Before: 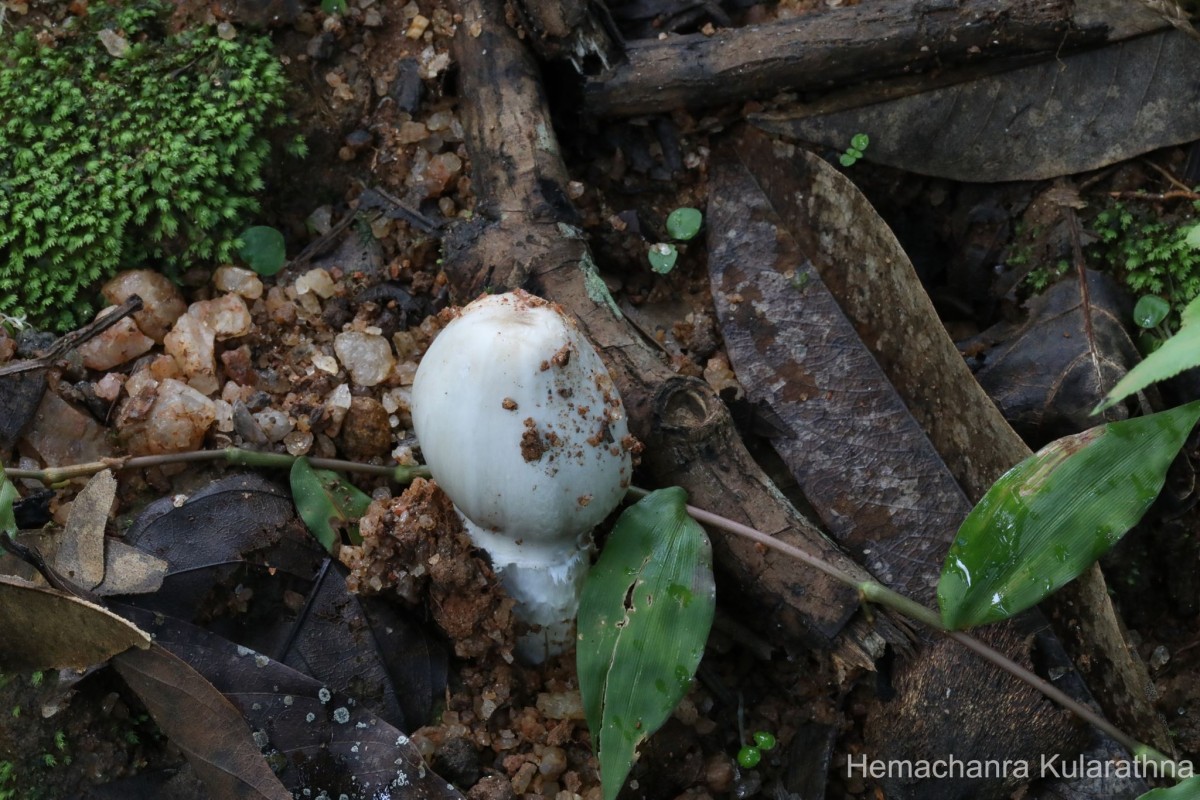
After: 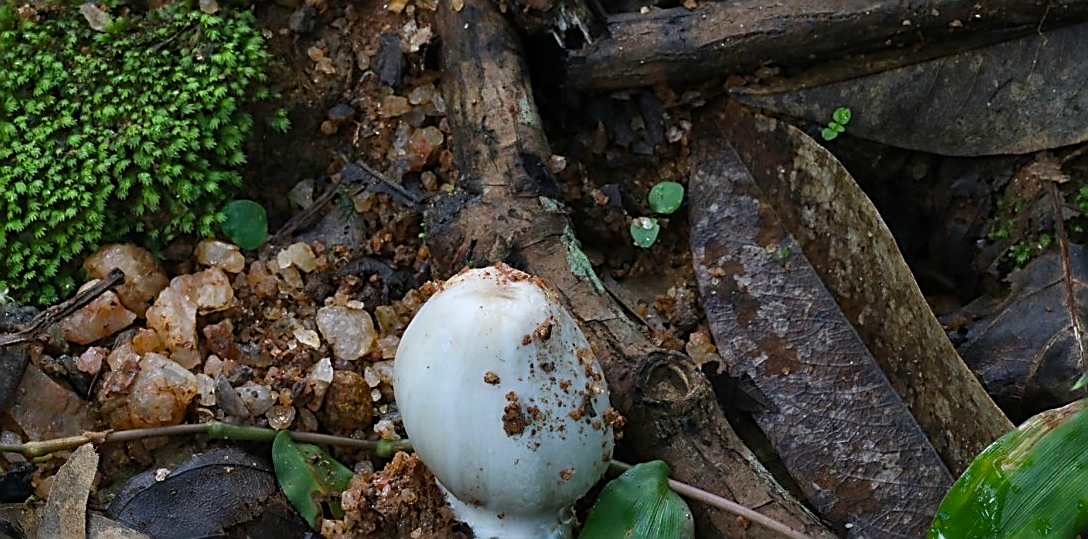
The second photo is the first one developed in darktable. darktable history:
color balance rgb: shadows lift › chroma 0.694%, shadows lift › hue 114.19°, linear chroma grading › global chroma 6.11%, perceptual saturation grading › global saturation 25.342%, global vibrance 3.701%
sharpen: amount 1.012
crop: left 1.512%, top 3.356%, right 7.6%, bottom 28.426%
